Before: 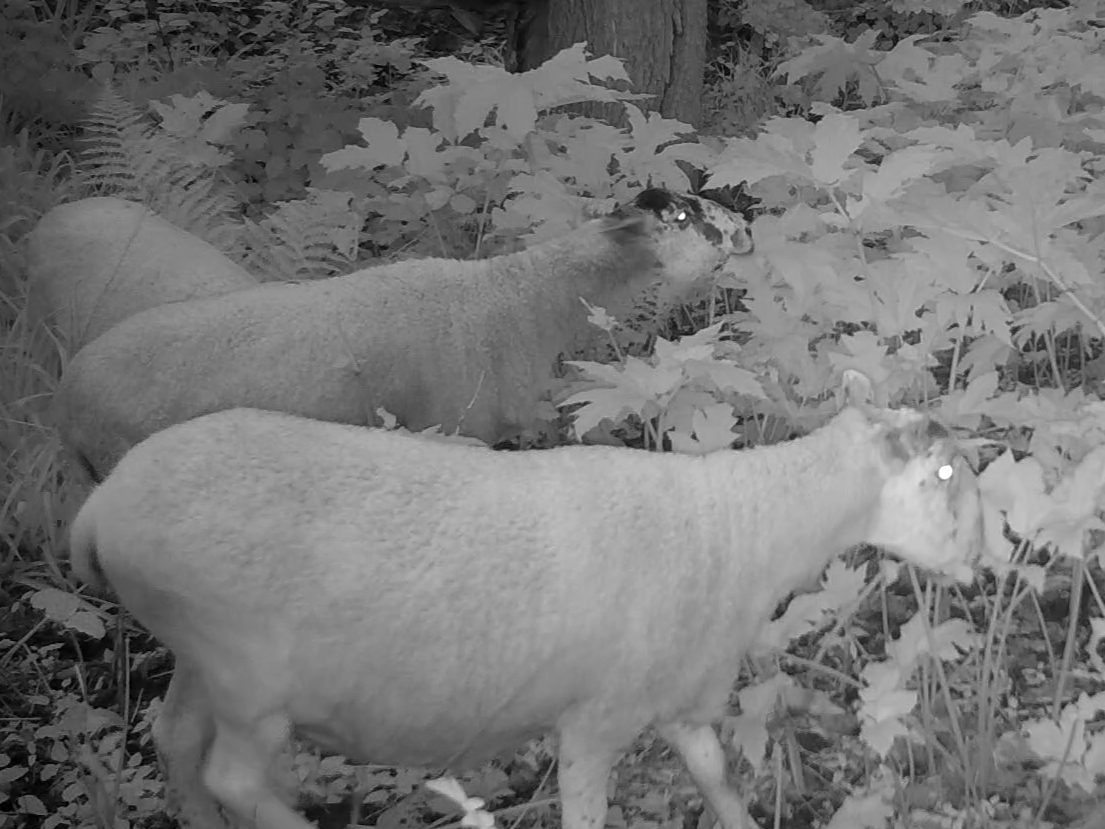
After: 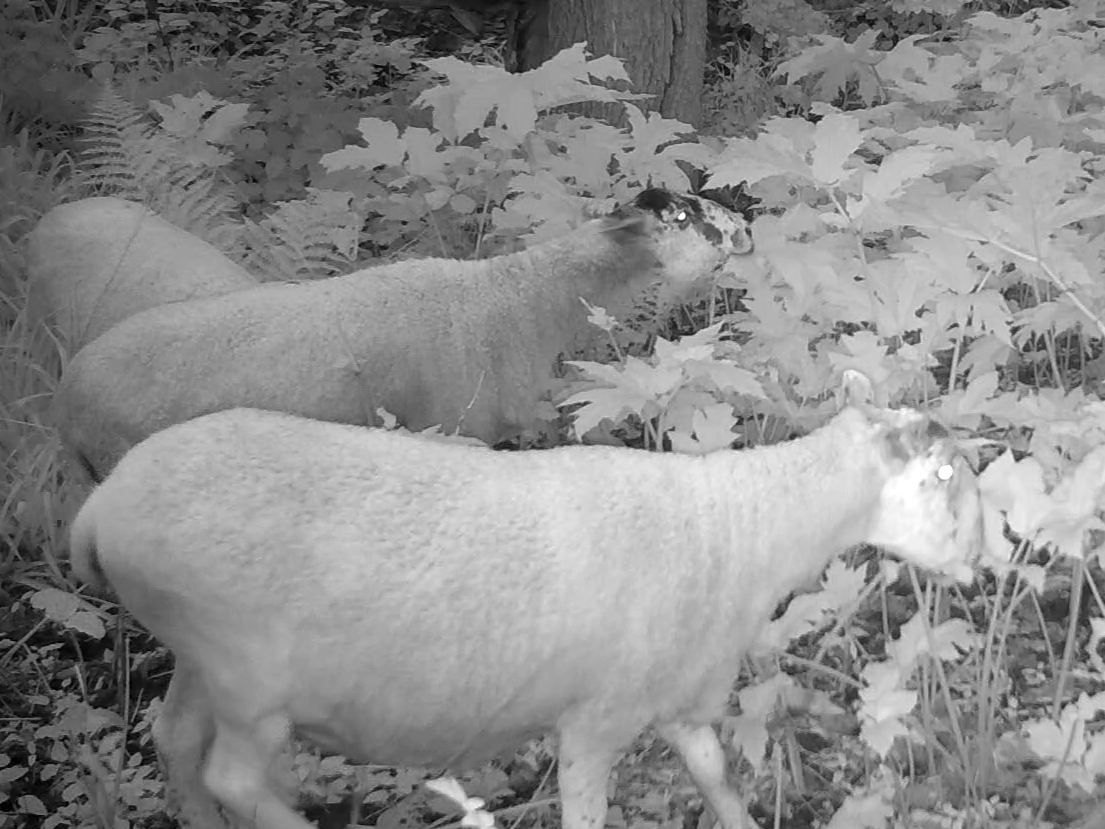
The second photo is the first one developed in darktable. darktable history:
color balance rgb: linear chroma grading › shadows 10%, linear chroma grading › highlights 10%, linear chroma grading › global chroma 15%, linear chroma grading › mid-tones 15%, perceptual saturation grading › global saturation 40%, perceptual saturation grading › highlights -25%, perceptual saturation grading › mid-tones 35%, perceptual saturation grading › shadows 35%, perceptual brilliance grading › global brilliance 11.29%, global vibrance 11.29%
exposure: exposure 0.2 EV, compensate highlight preservation false
